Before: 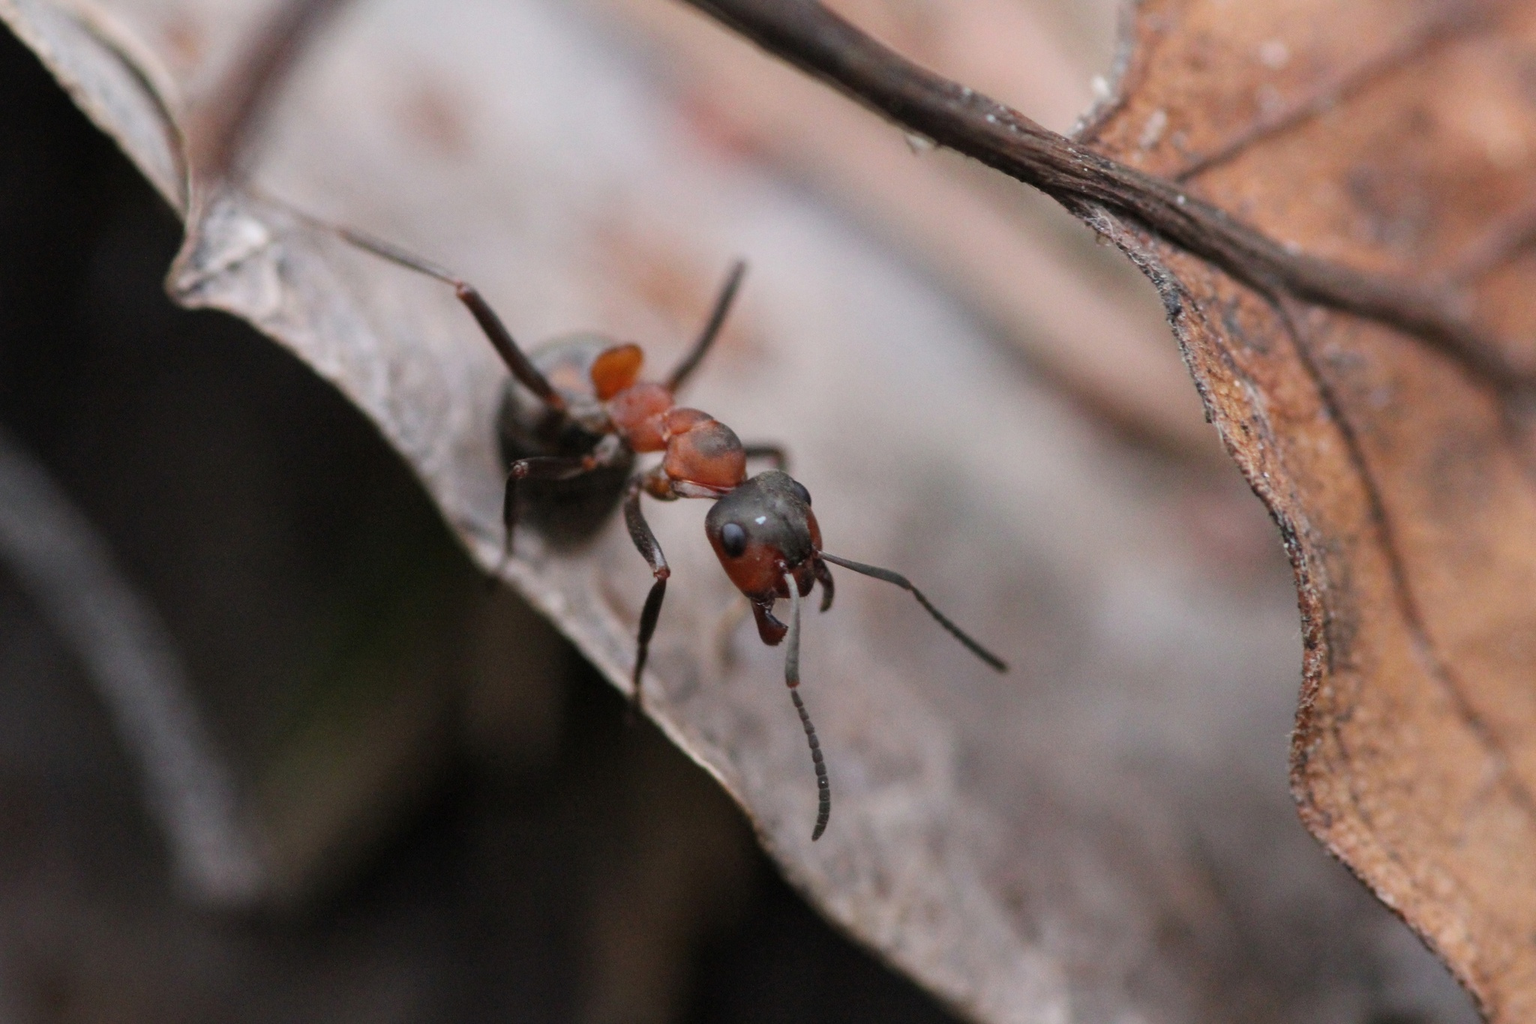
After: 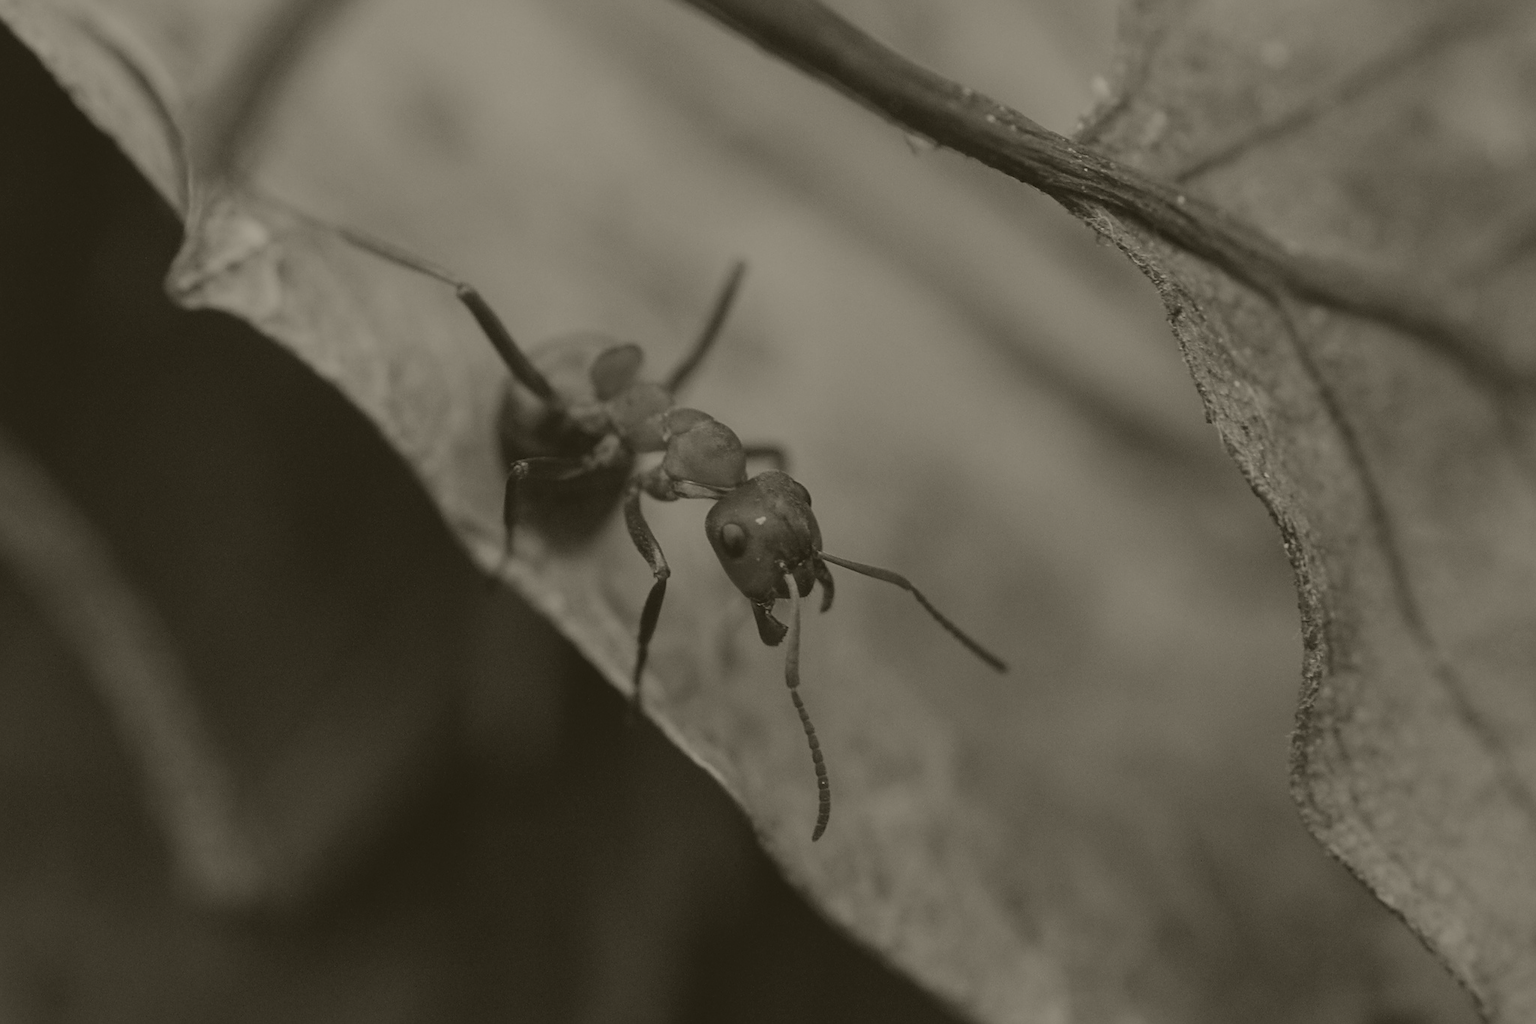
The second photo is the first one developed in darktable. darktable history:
contrast equalizer: y [[0.5 ×6], [0.5 ×6], [0.975, 0.964, 0.925, 0.865, 0.793, 0.721], [0 ×6], [0 ×6]]
colorize: hue 41.44°, saturation 22%, source mix 60%, lightness 10.61%
sharpen: on, module defaults
